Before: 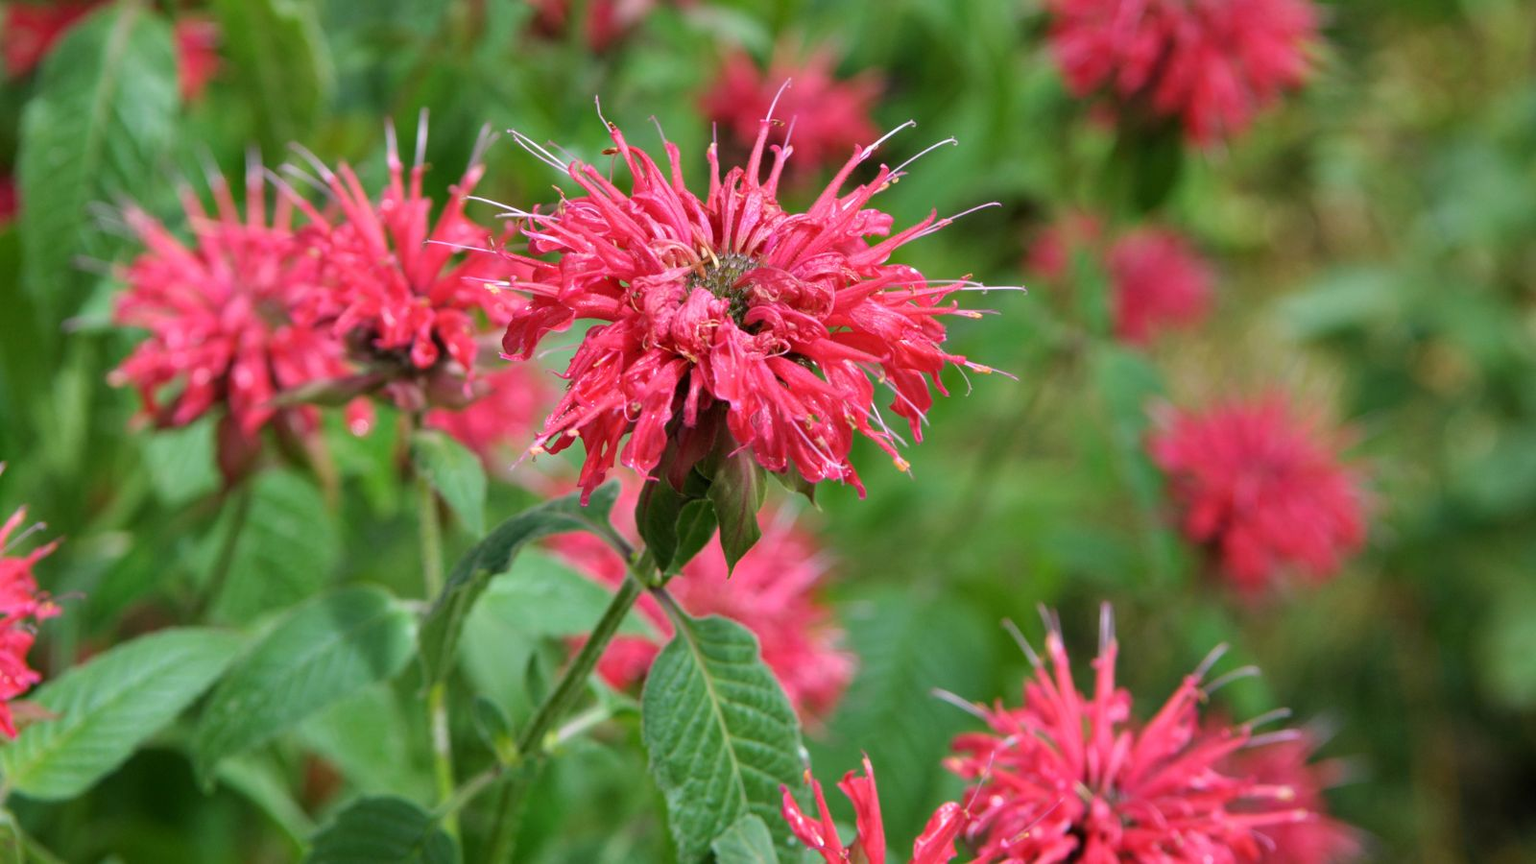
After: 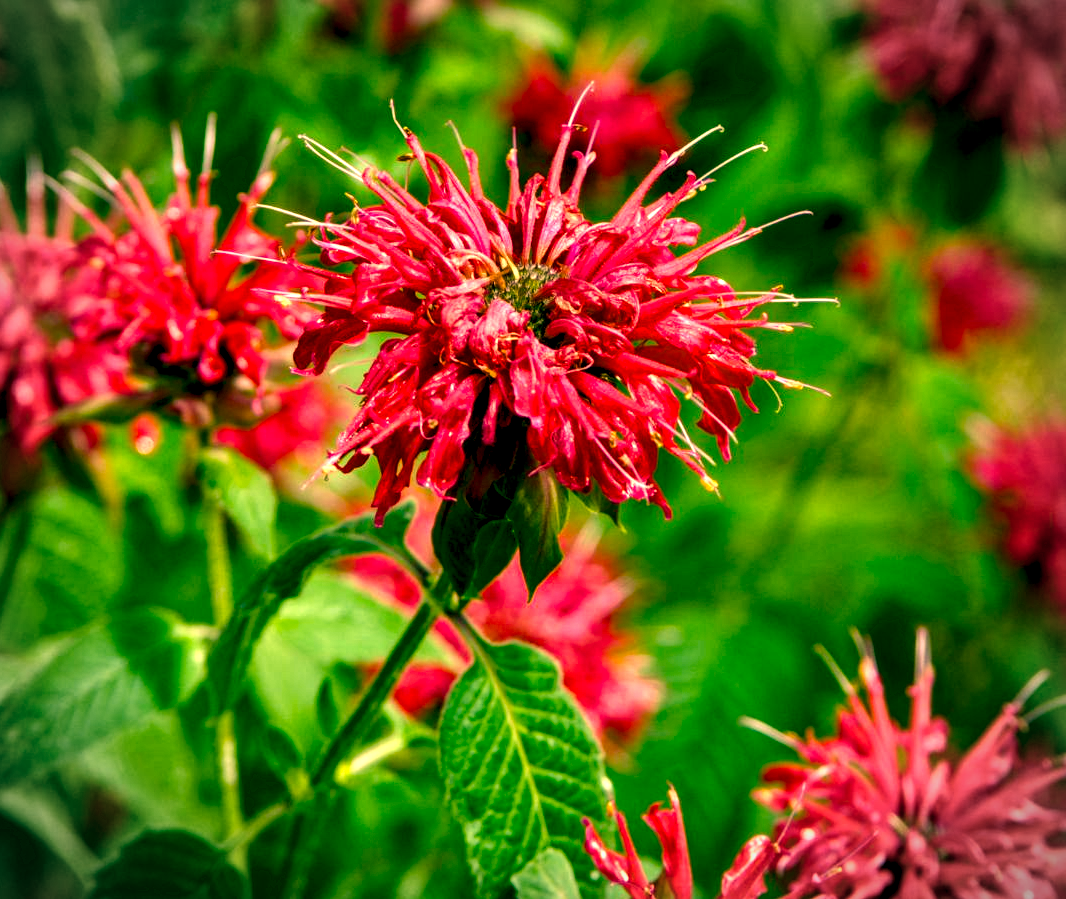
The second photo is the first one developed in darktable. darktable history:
crop and rotate: left 14.383%, right 18.958%
color correction: highlights a* 5.68, highlights b* 33.07, shadows a* -25.42, shadows b* 3.73
velvia: on, module defaults
exposure: compensate highlight preservation false
color balance rgb: shadows lift › chroma 2.573%, shadows lift › hue 190.39°, highlights gain › chroma 3.005%, highlights gain › hue 73.29°, linear chroma grading › global chroma 16.452%, perceptual saturation grading › global saturation 28.112%, perceptual saturation grading › highlights -25.771%, perceptual saturation grading › mid-tones 25.246%, perceptual saturation grading › shadows 49.967%, global vibrance 15.211%
vignetting: width/height ratio 1.09, unbound false
local contrast: detail 205%
